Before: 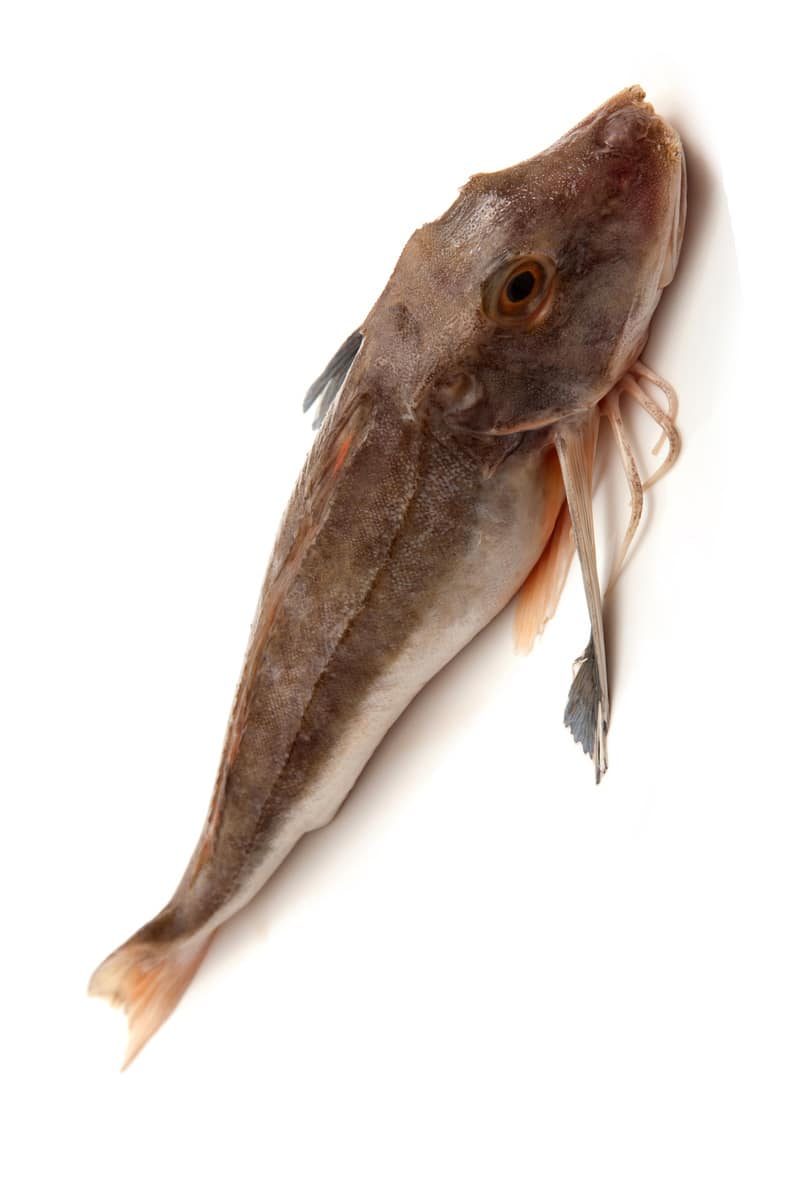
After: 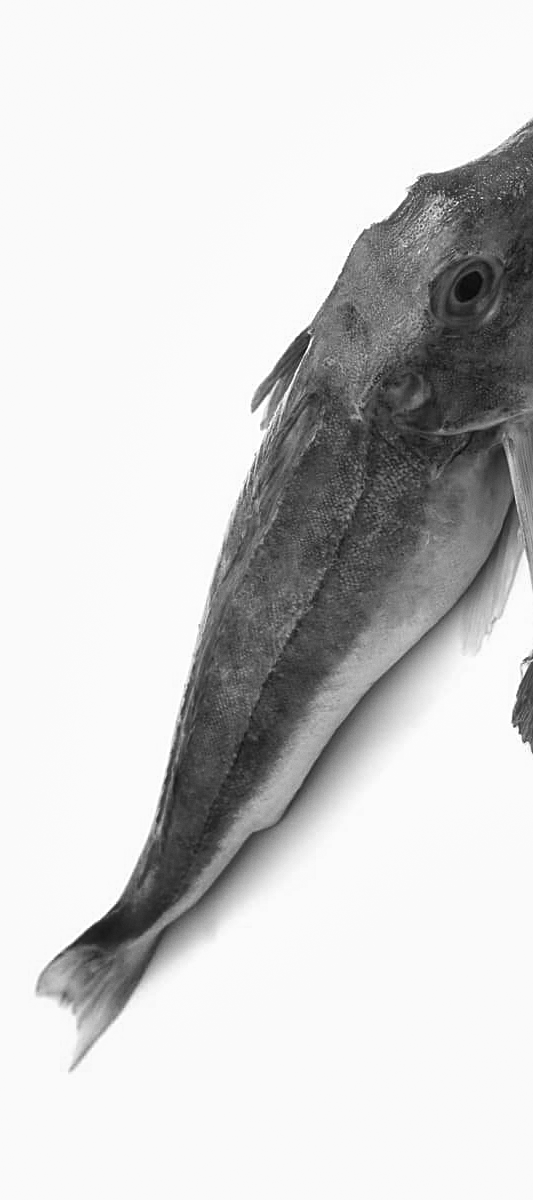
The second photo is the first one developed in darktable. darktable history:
white balance: red 1.05, blue 1.072
sharpen: on, module defaults
crop and rotate: left 6.617%, right 26.717%
color balance: lift [1.004, 1.002, 1.002, 0.998], gamma [1, 1.007, 1.002, 0.993], gain [1, 0.977, 1.013, 1.023], contrast -3.64%
shadows and highlights: soften with gaussian
grain: coarseness 0.09 ISO, strength 10%
monochrome: on, module defaults
